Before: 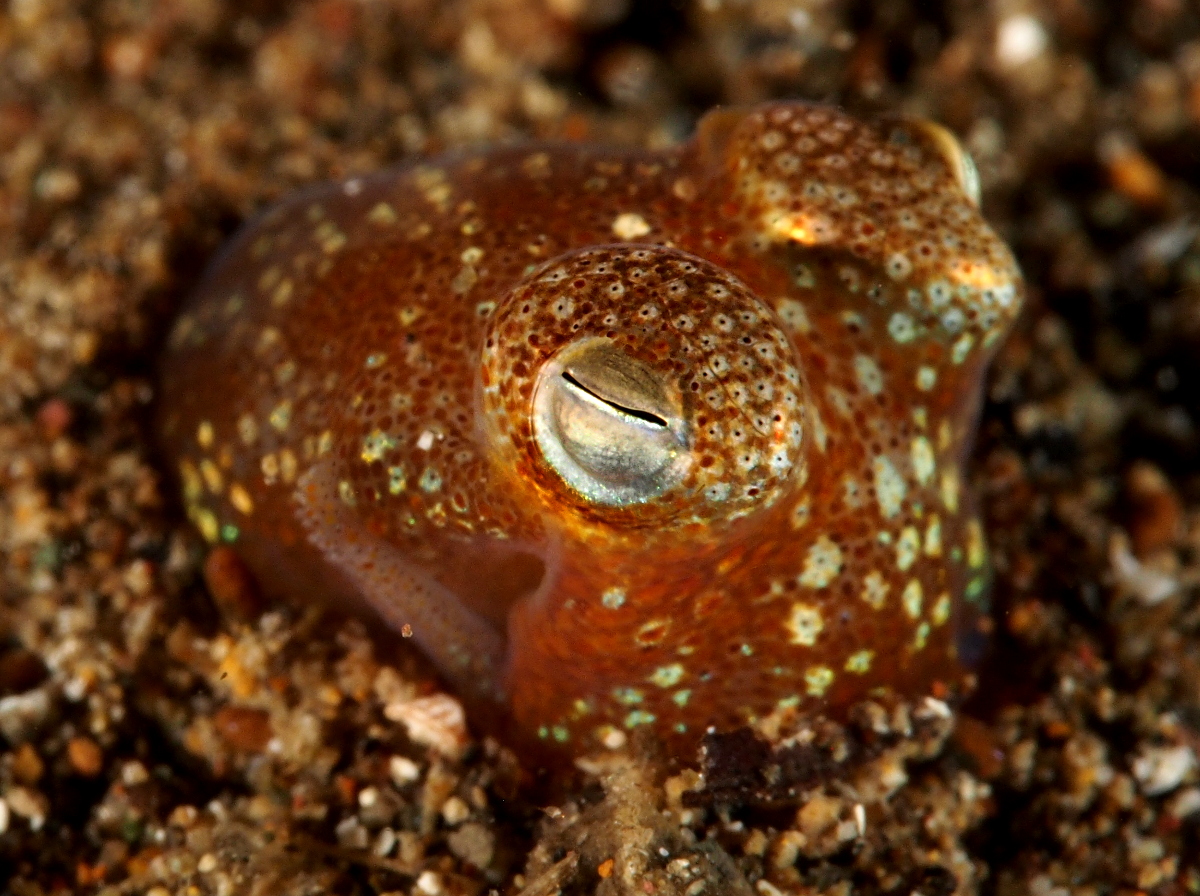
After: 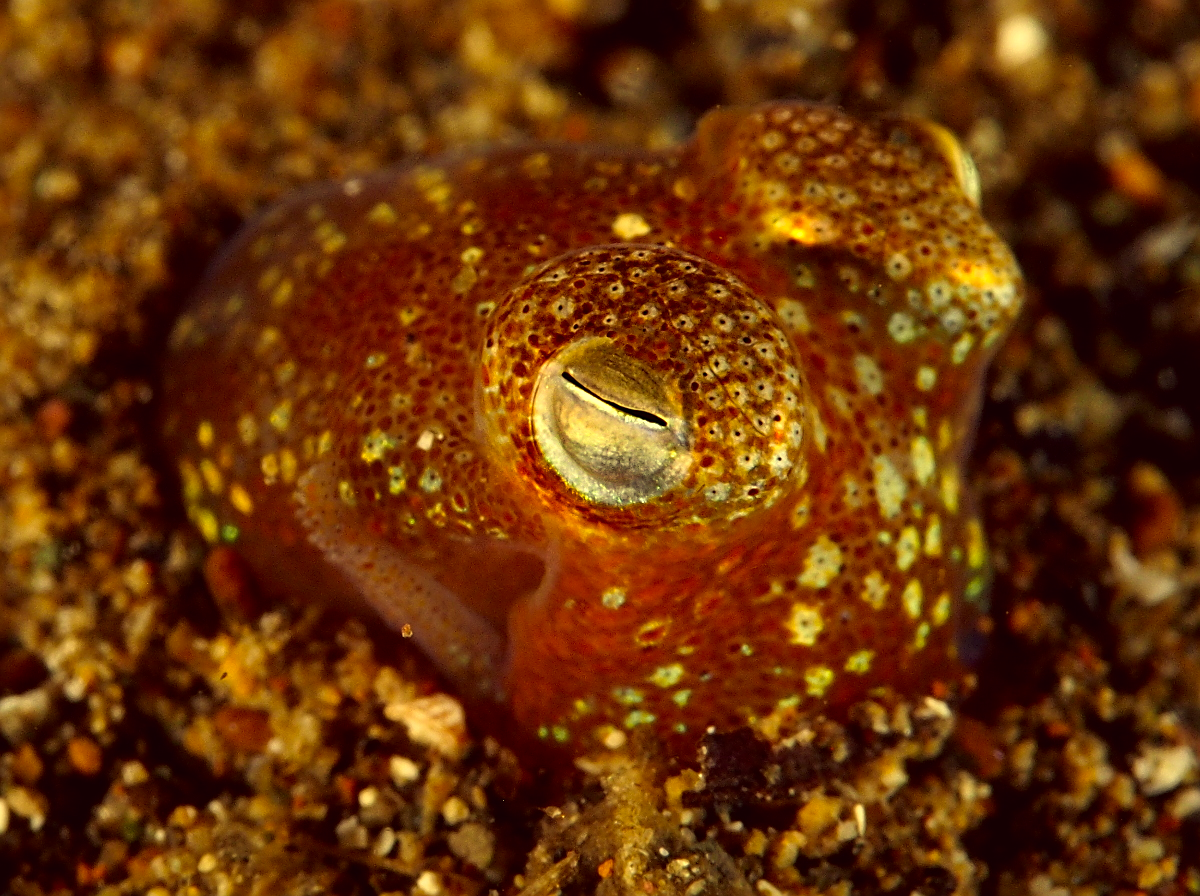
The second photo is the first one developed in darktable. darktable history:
sharpen: on, module defaults
color correction: highlights a* -0.433, highlights b* 39.9, shadows a* 9.93, shadows b* -0.635
